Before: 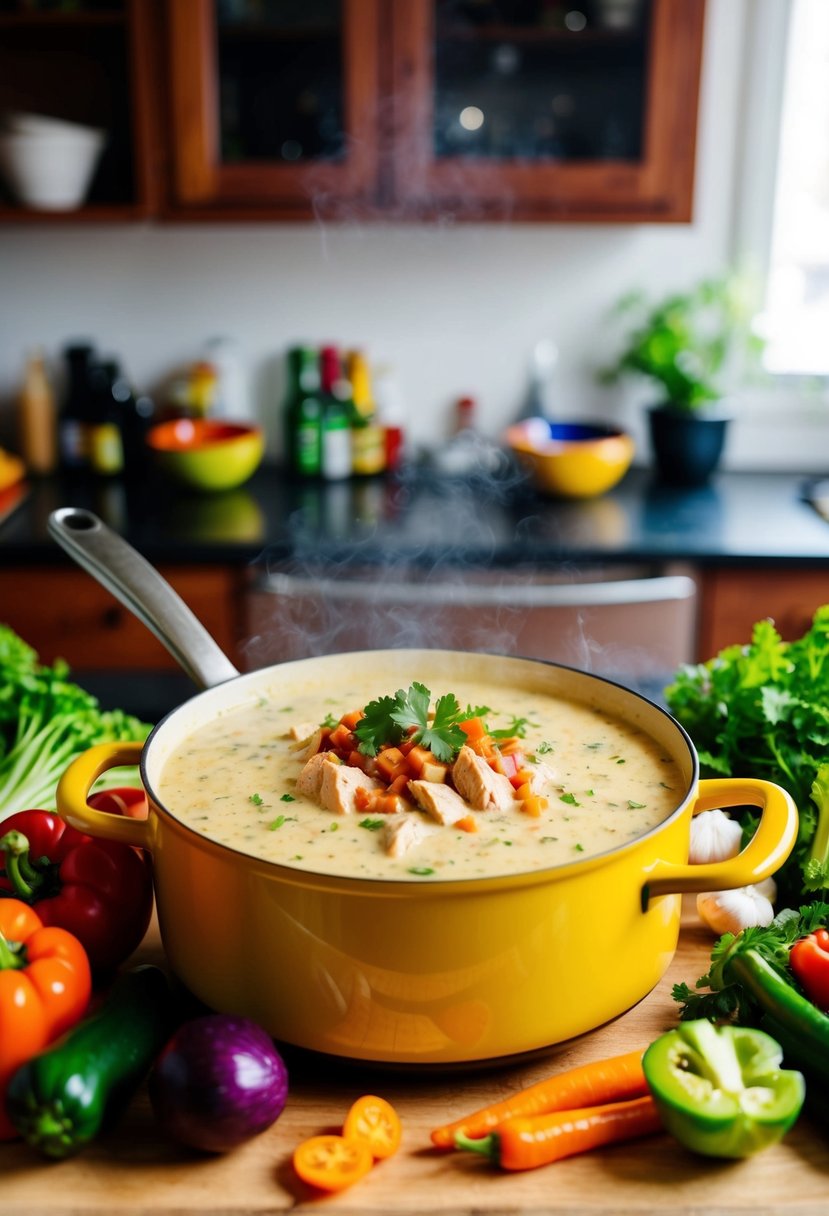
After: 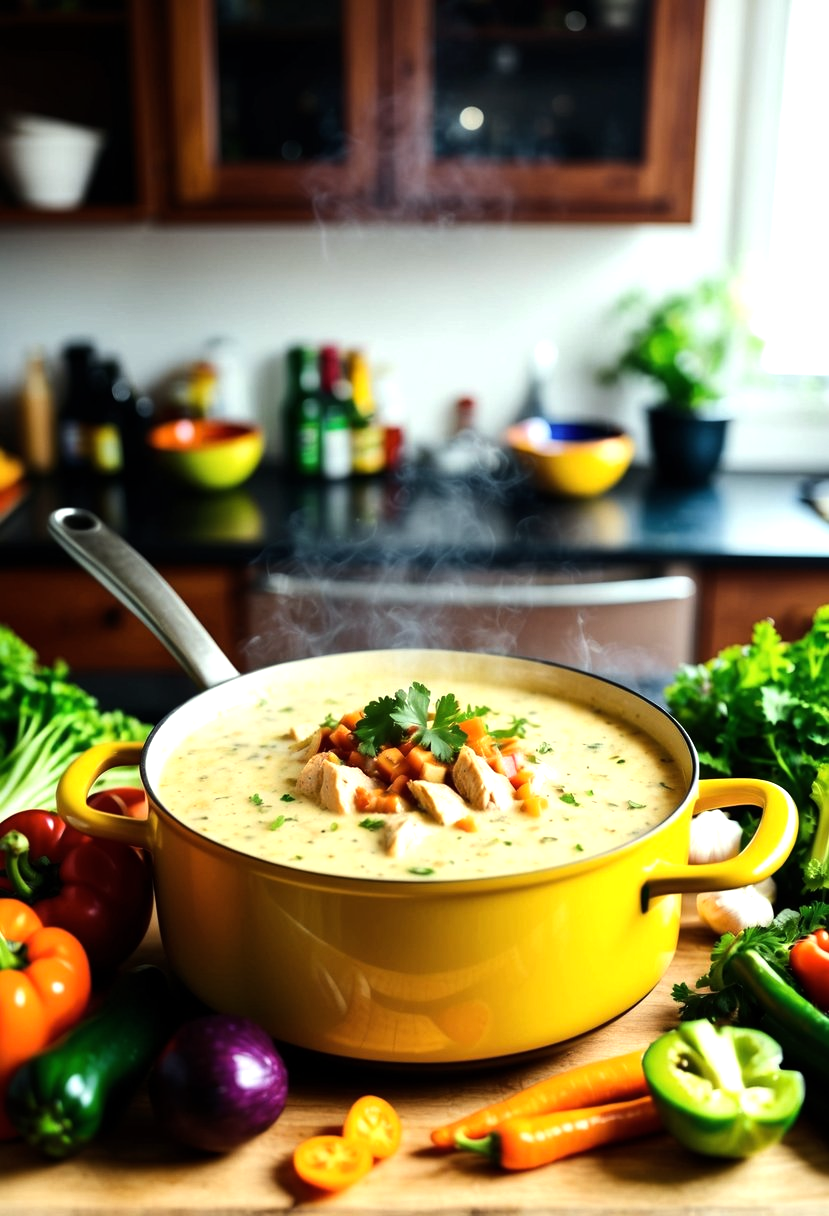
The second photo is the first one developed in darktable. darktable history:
color correction: highlights a* -4.81, highlights b* 5.04, saturation 0.945
tone equalizer: -8 EV -0.732 EV, -7 EV -0.672 EV, -6 EV -0.628 EV, -5 EV -0.4 EV, -3 EV 0.387 EV, -2 EV 0.6 EV, -1 EV 0.681 EV, +0 EV 0.723 EV, edges refinement/feathering 500, mask exposure compensation -1.57 EV, preserve details no
